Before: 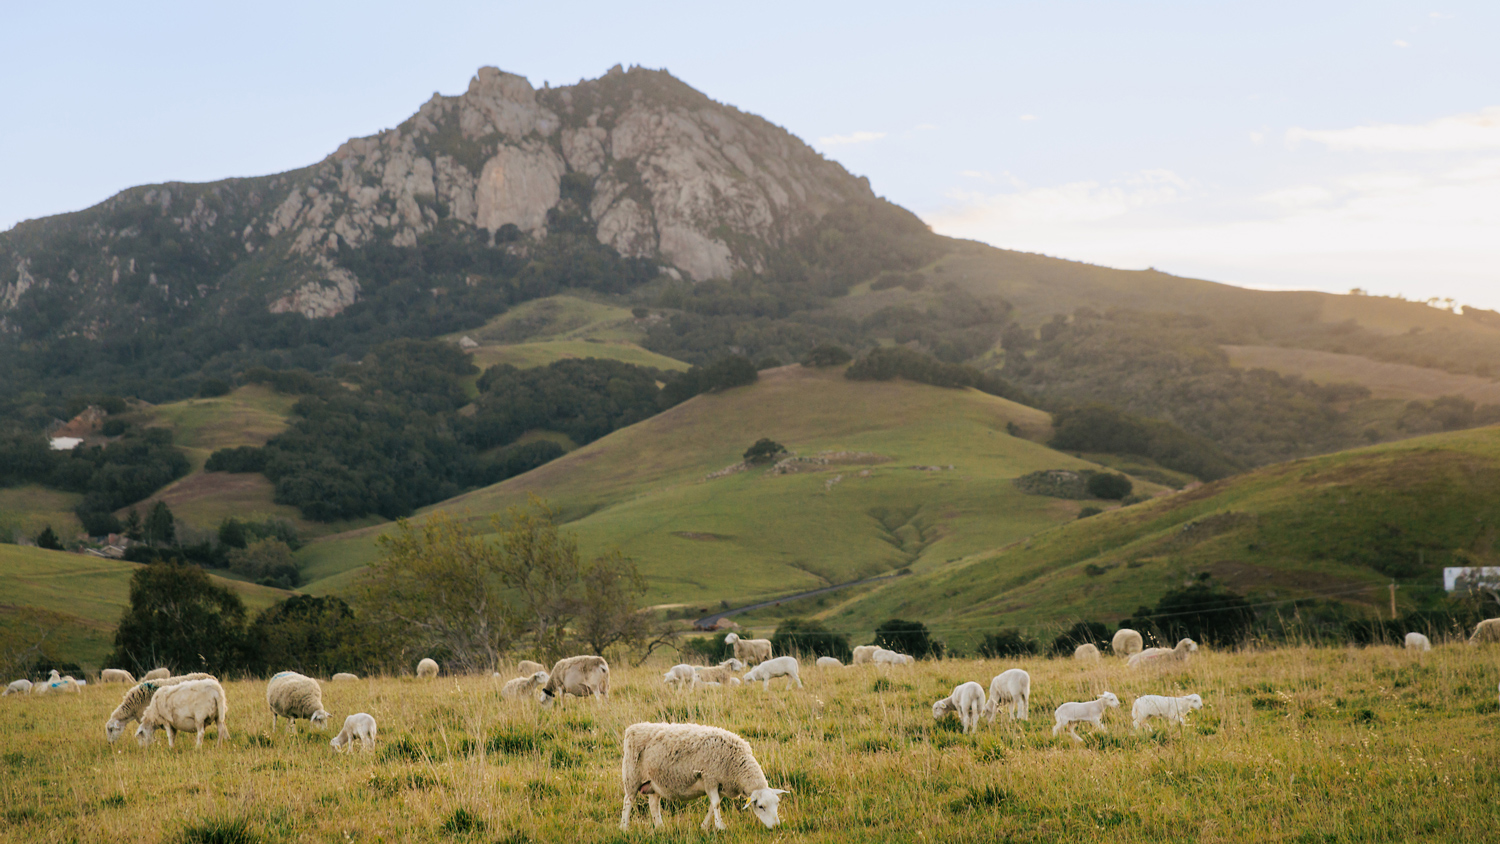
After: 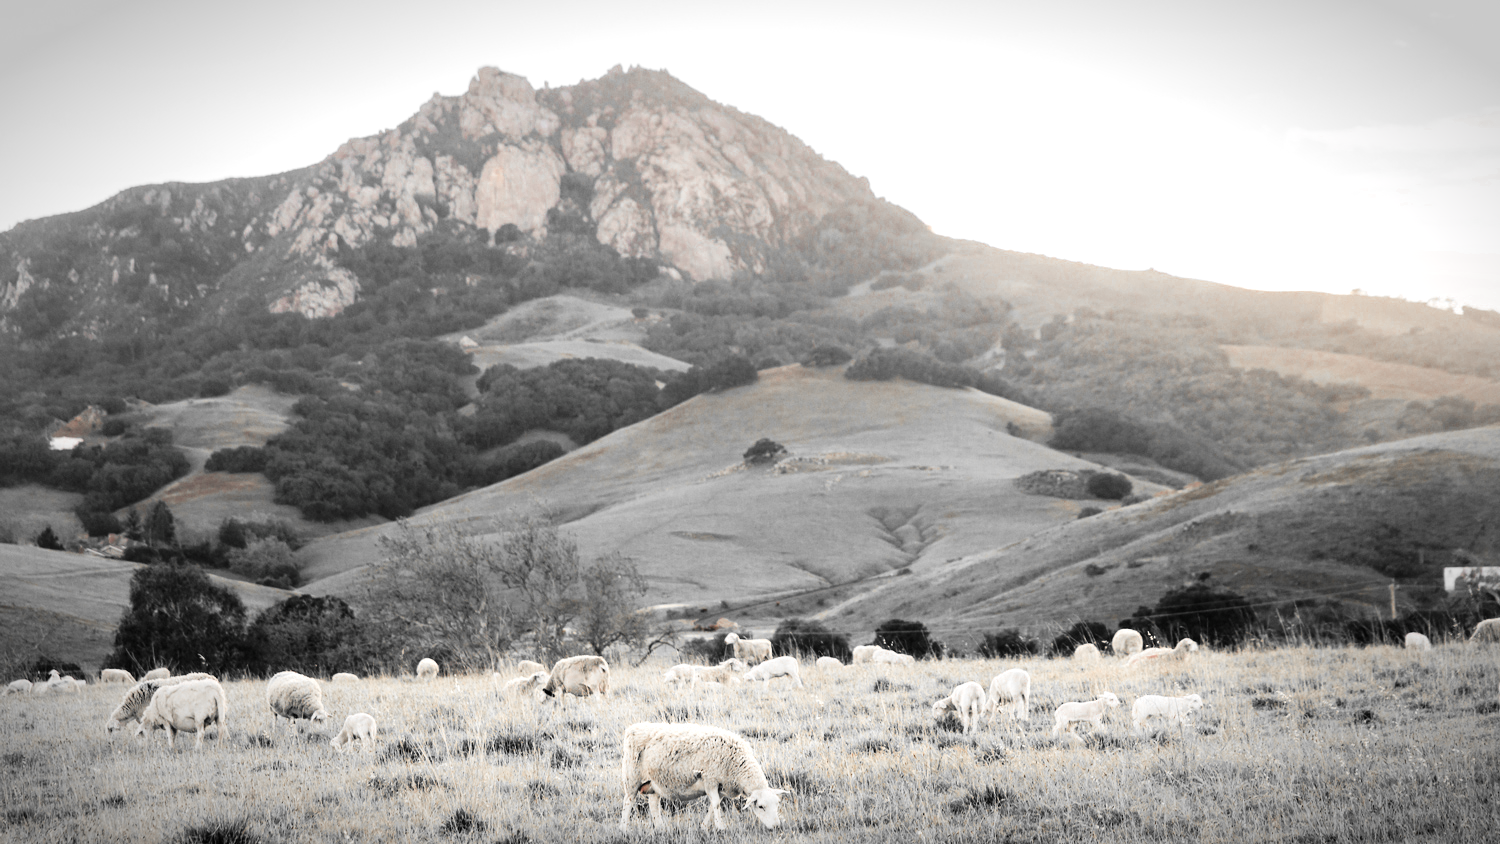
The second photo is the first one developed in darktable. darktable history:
vibrance: vibrance 67%
contrast brightness saturation: contrast 0.1, saturation -0.36
tone curve: curves: ch0 [(0, 0) (0.004, 0.001) (0.133, 0.112) (0.325, 0.362) (0.832, 0.893) (1, 1)], color space Lab, linked channels, preserve colors none
vignetting: automatic ratio true
color zones: curves: ch0 [(0, 0.497) (0.096, 0.361) (0.221, 0.538) (0.429, 0.5) (0.571, 0.5) (0.714, 0.5) (0.857, 0.5) (1, 0.497)]; ch1 [(0, 0.5) (0.143, 0.5) (0.257, -0.002) (0.429, 0.04) (0.571, -0.001) (0.714, -0.015) (0.857, 0.024) (1, 0.5)]
exposure: exposure 0.74 EV, compensate highlight preservation false
